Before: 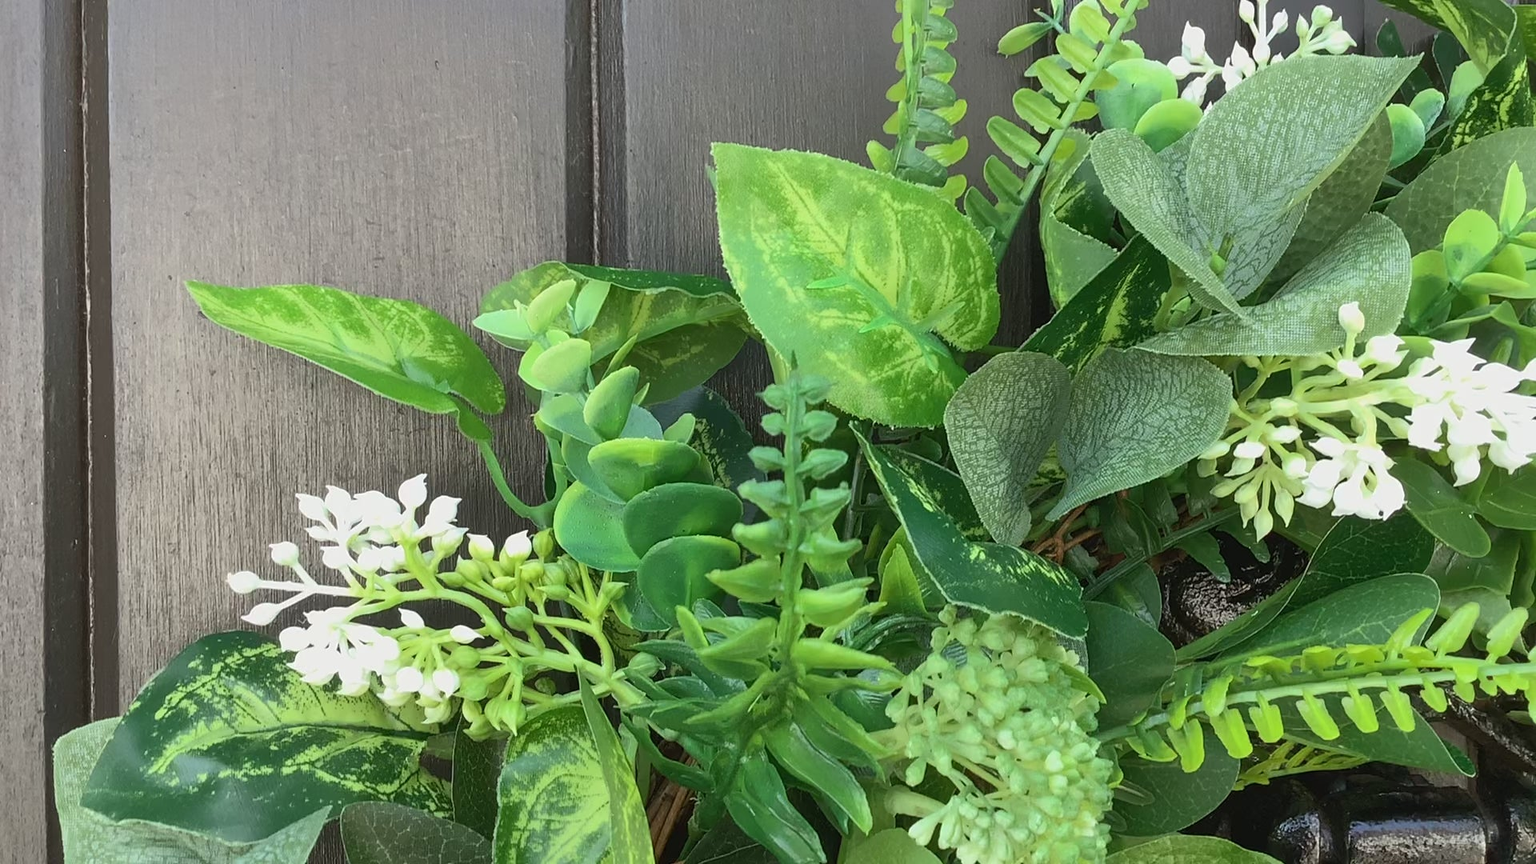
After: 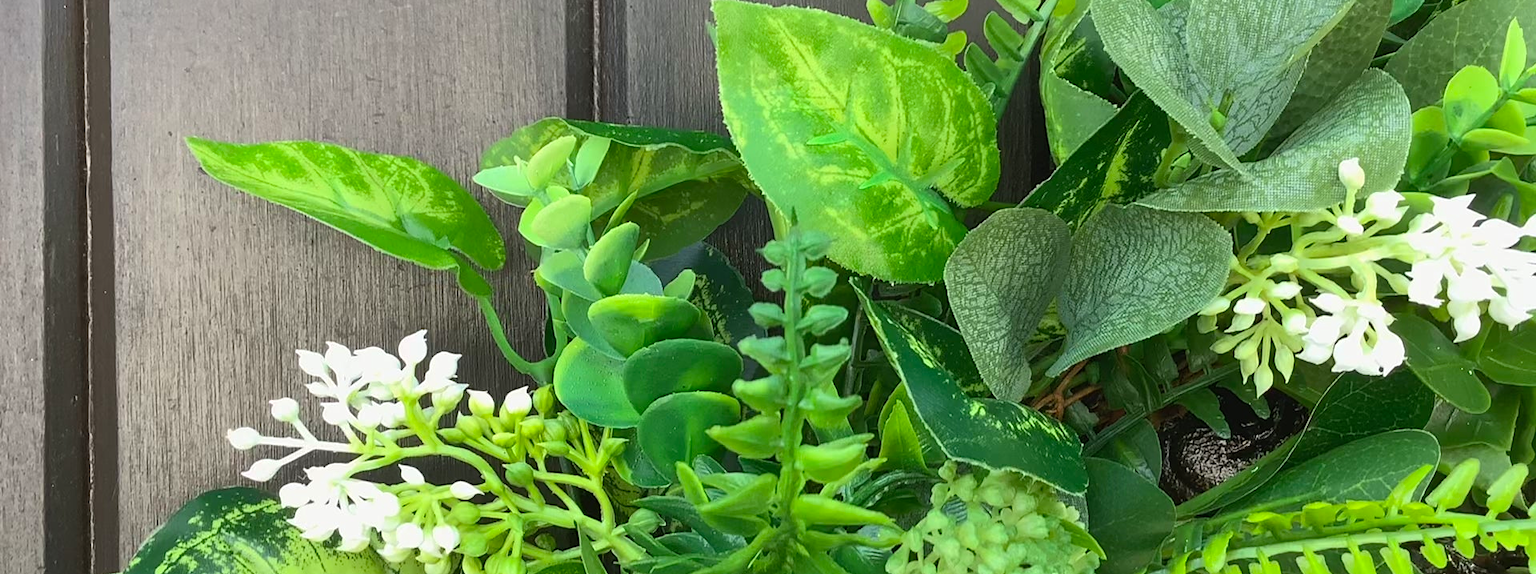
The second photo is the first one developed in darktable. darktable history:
exposure: compensate exposure bias true, compensate highlight preservation false
crop: top 16.727%, bottom 16.727%
color balance: contrast 6.48%, output saturation 113.3%
